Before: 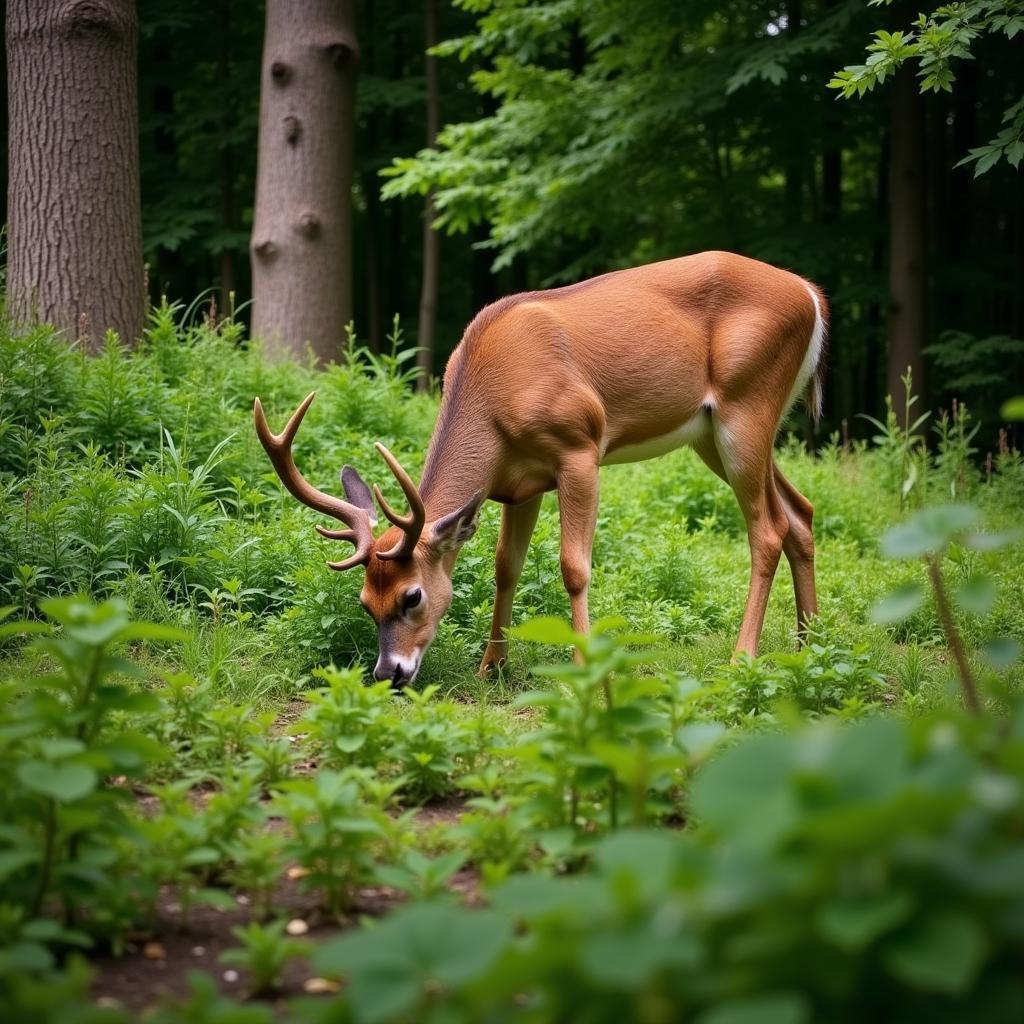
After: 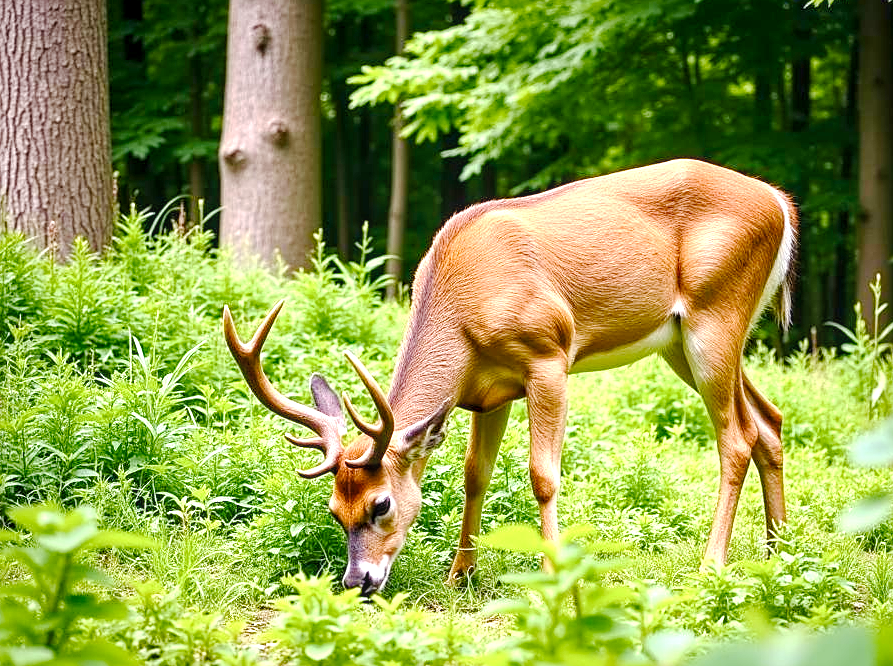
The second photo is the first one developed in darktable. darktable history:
crop: left 3.044%, top 9.016%, right 9.668%, bottom 25.883%
base curve: curves: ch0 [(0, 0) (0.158, 0.273) (0.879, 0.895) (1, 1)], preserve colors none
local contrast: on, module defaults
color balance rgb: perceptual saturation grading › global saturation 20%, perceptual saturation grading › highlights -25.044%, perceptual saturation grading › shadows 24.66%, global vibrance 25.075%, contrast 10.291%
exposure: exposure 1.058 EV, compensate highlight preservation false
sharpen: on, module defaults
